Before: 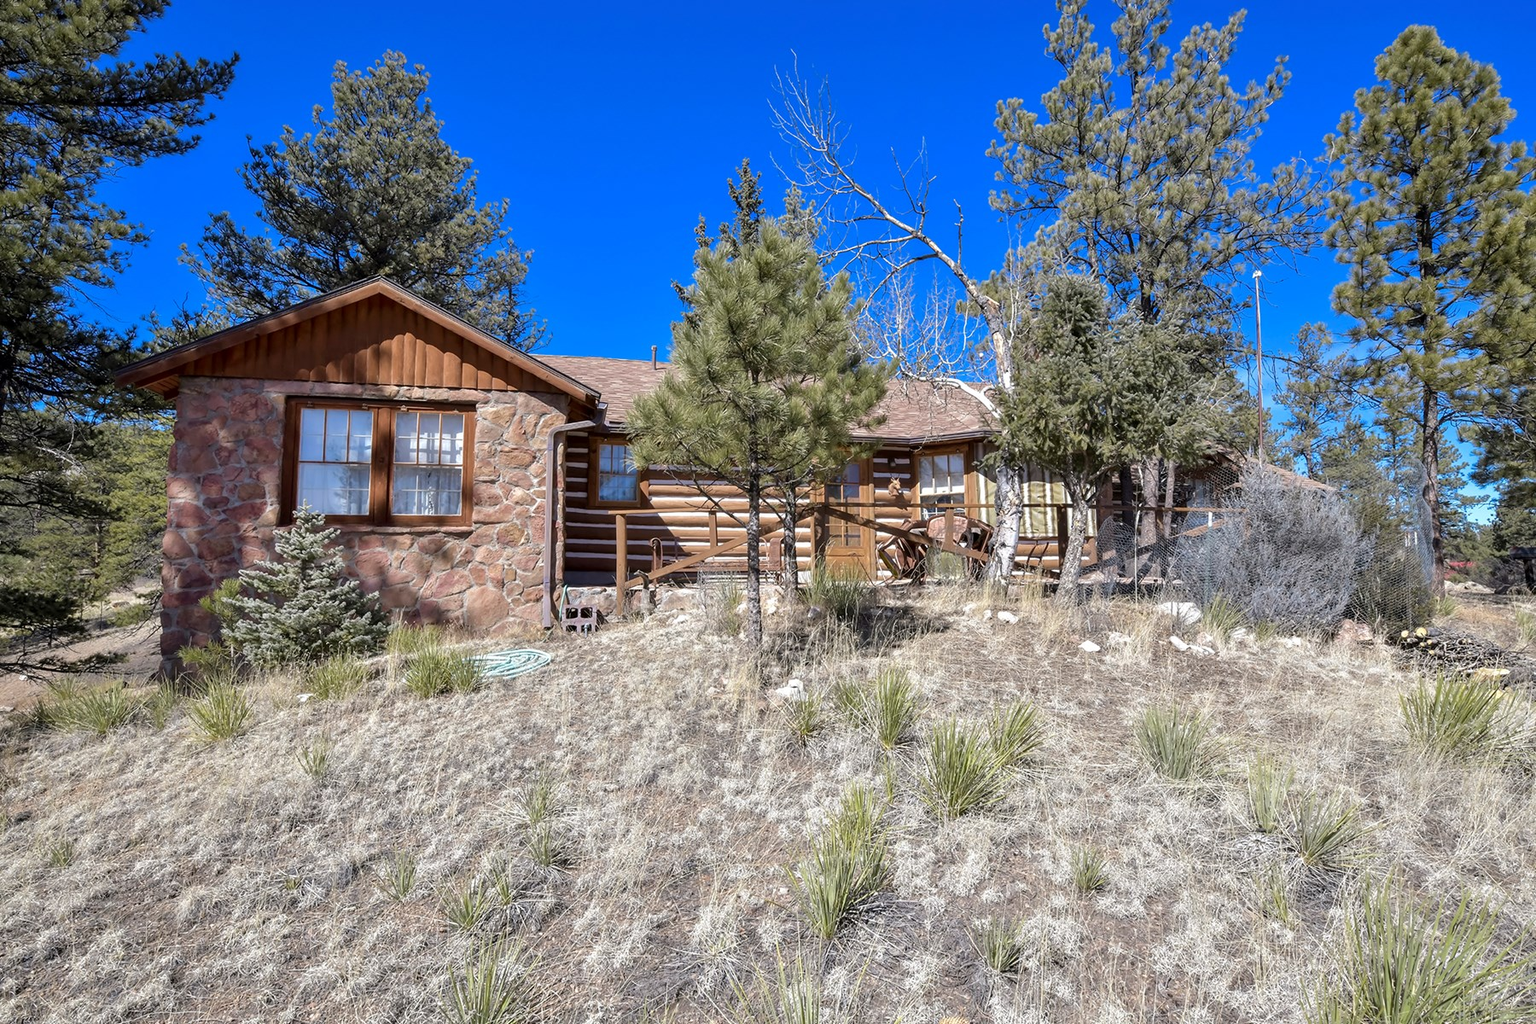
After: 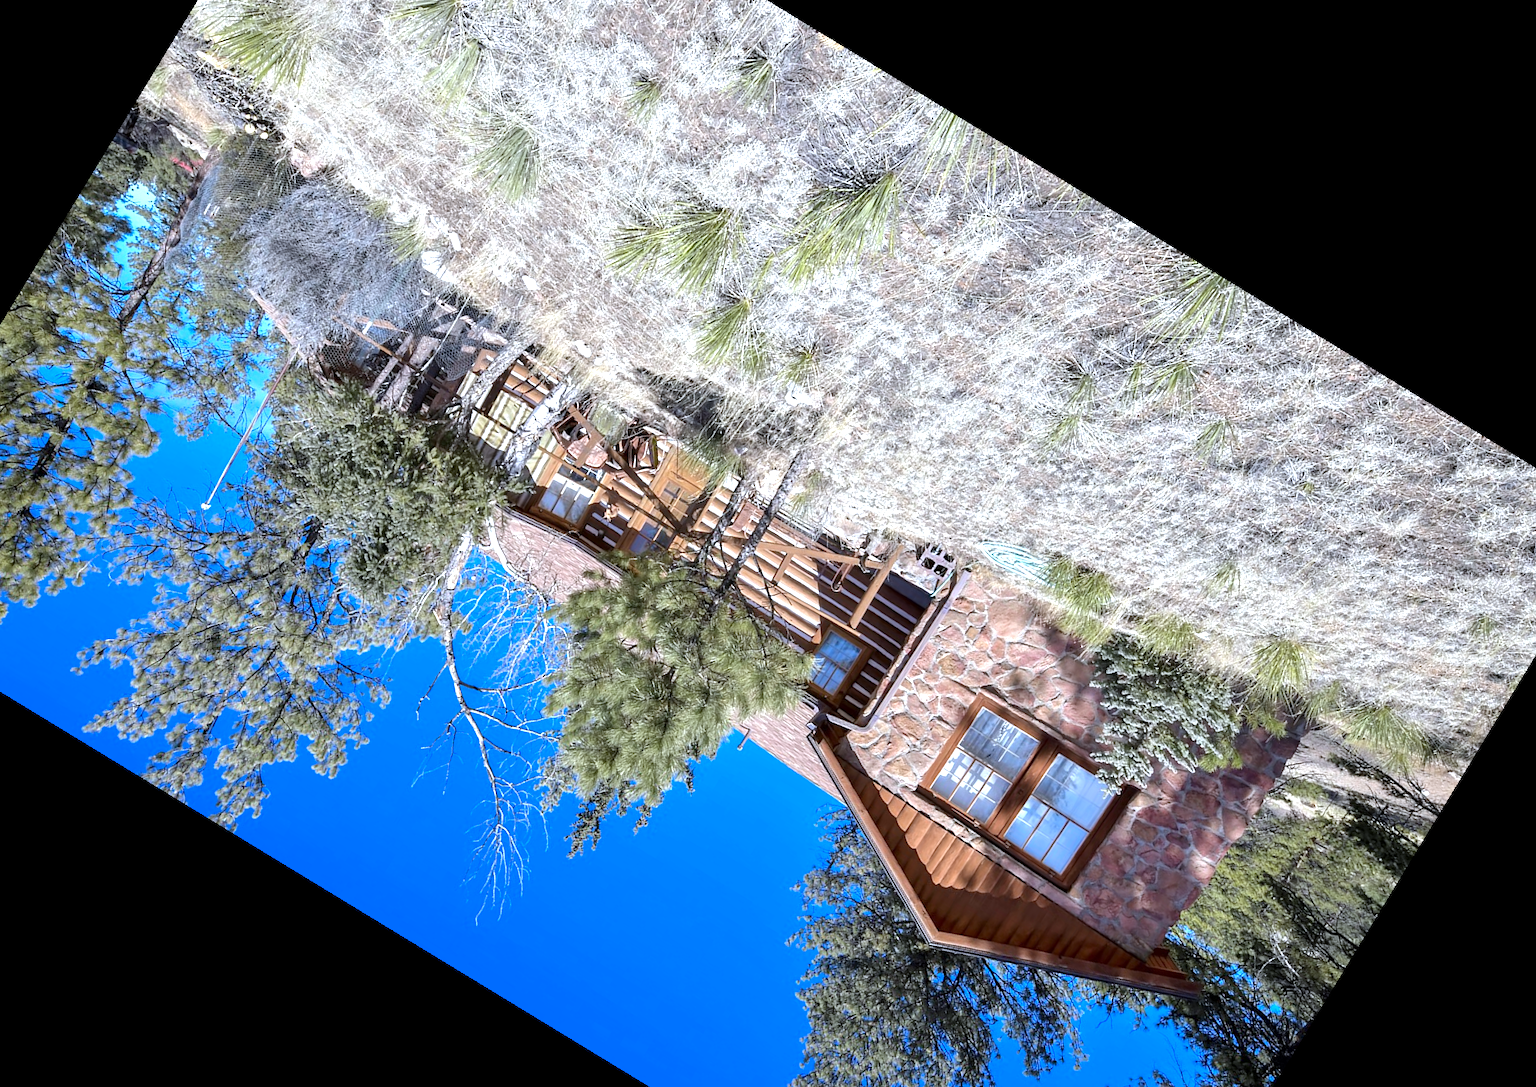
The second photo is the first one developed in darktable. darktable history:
color calibration: x 0.367, y 0.379, temperature 4395.86 K
crop and rotate: angle 148.68°, left 9.111%, top 15.603%, right 4.588%, bottom 17.041%
exposure: exposure 0.657 EV, compensate highlight preservation false
